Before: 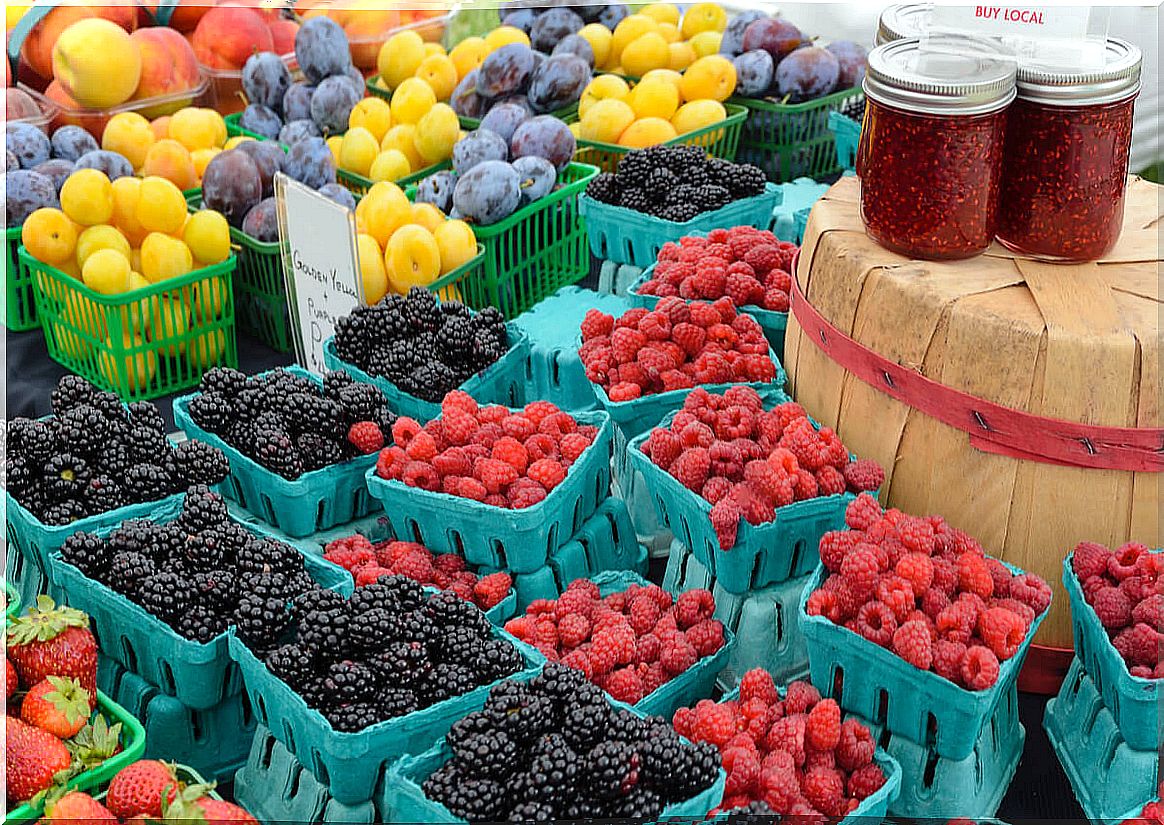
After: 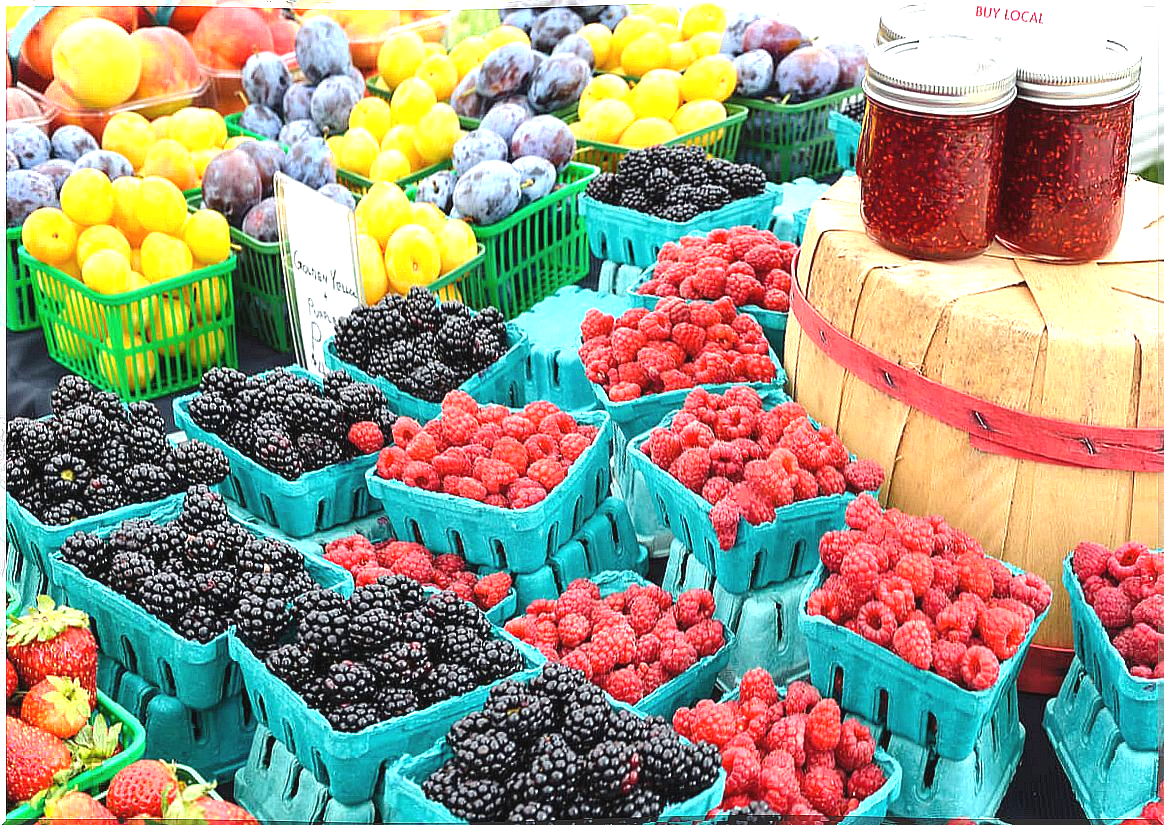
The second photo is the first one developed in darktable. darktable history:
exposure: black level correction -0.002, exposure 1.111 EV, compensate exposure bias true, compensate highlight preservation false
